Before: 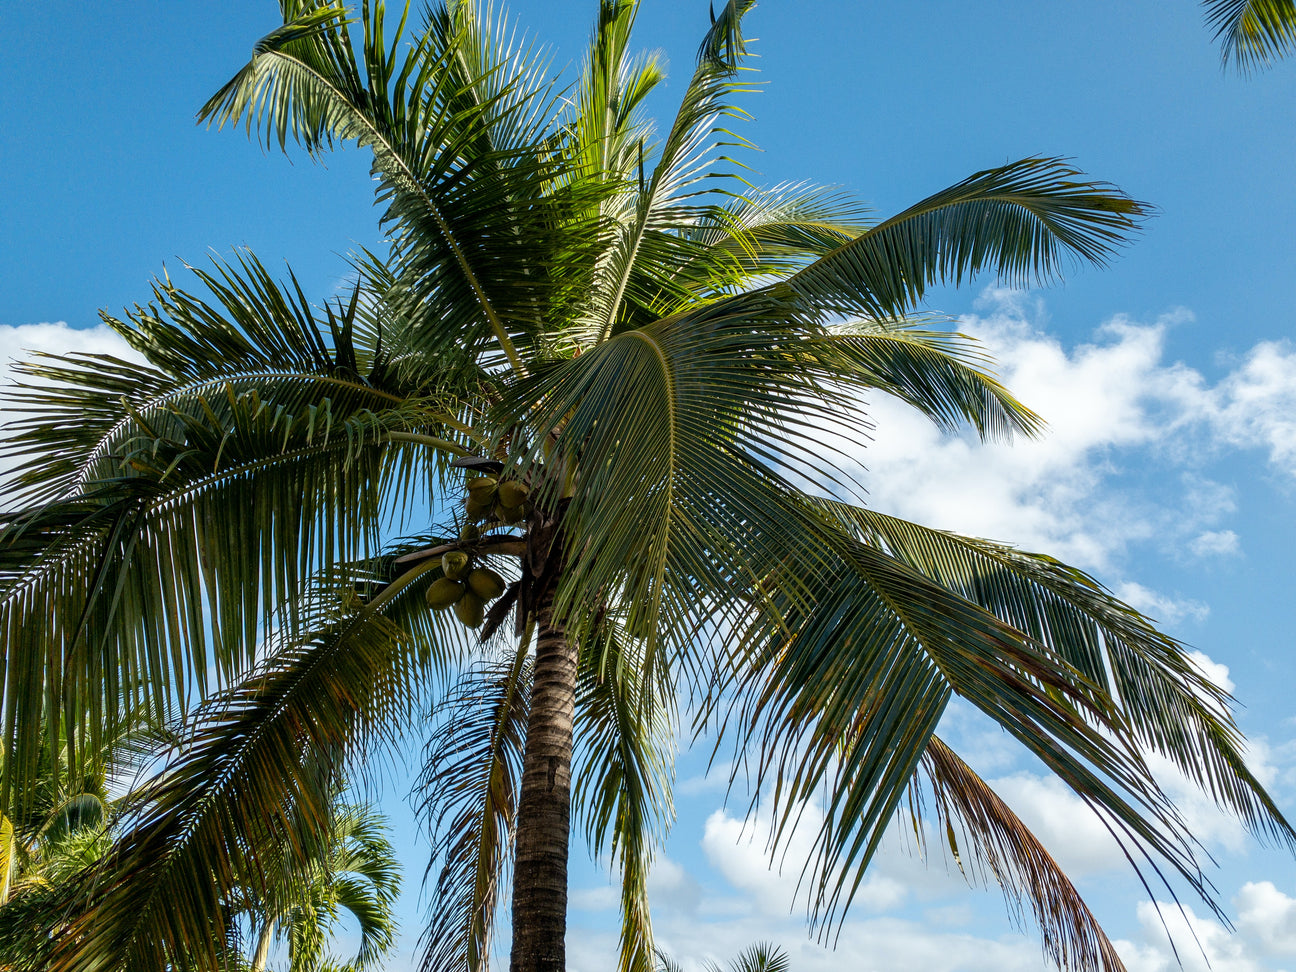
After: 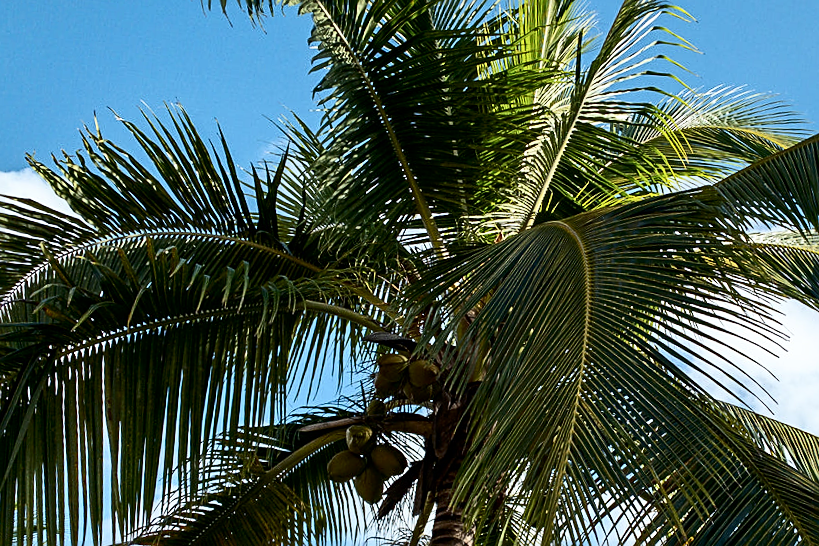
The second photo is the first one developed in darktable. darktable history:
sharpen: on, module defaults
contrast brightness saturation: contrast 0.28
crop and rotate: angle -4.99°, left 2.122%, top 6.945%, right 27.566%, bottom 30.519%
